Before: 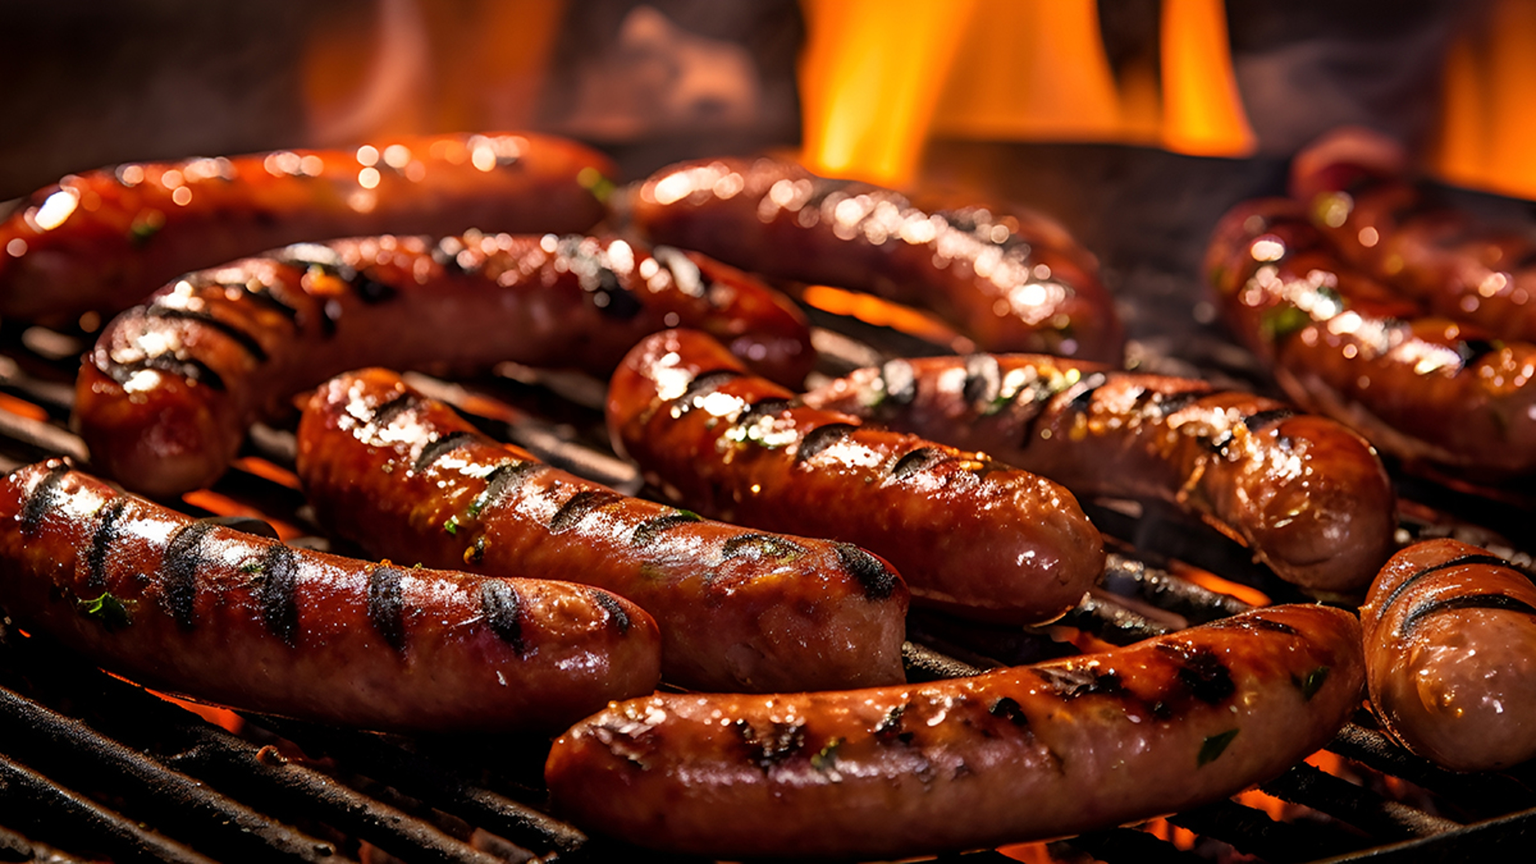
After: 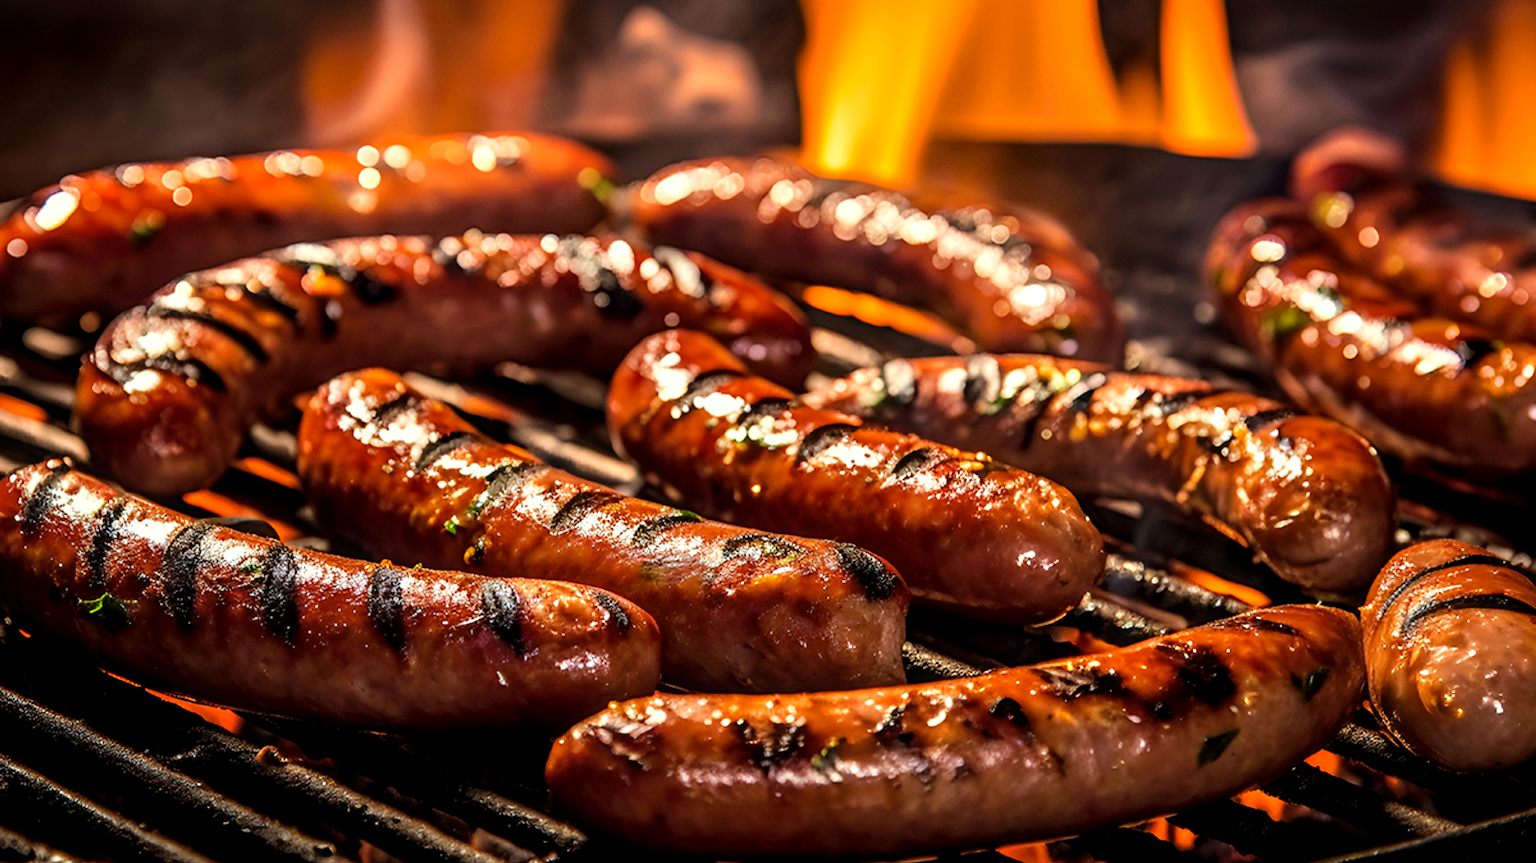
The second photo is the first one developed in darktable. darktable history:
color correction: highlights a* -4.33, highlights b* 6.35
crop: bottom 0.058%
tone equalizer: -8 EV 0.027 EV, -7 EV -0.004 EV, -6 EV 0.023 EV, -5 EV 0.045 EV, -4 EV 0.275 EV, -3 EV 0.651 EV, -2 EV 0.591 EV, -1 EV 0.185 EV, +0 EV 0.033 EV, mask exposure compensation -0.487 EV
local contrast: on, module defaults
